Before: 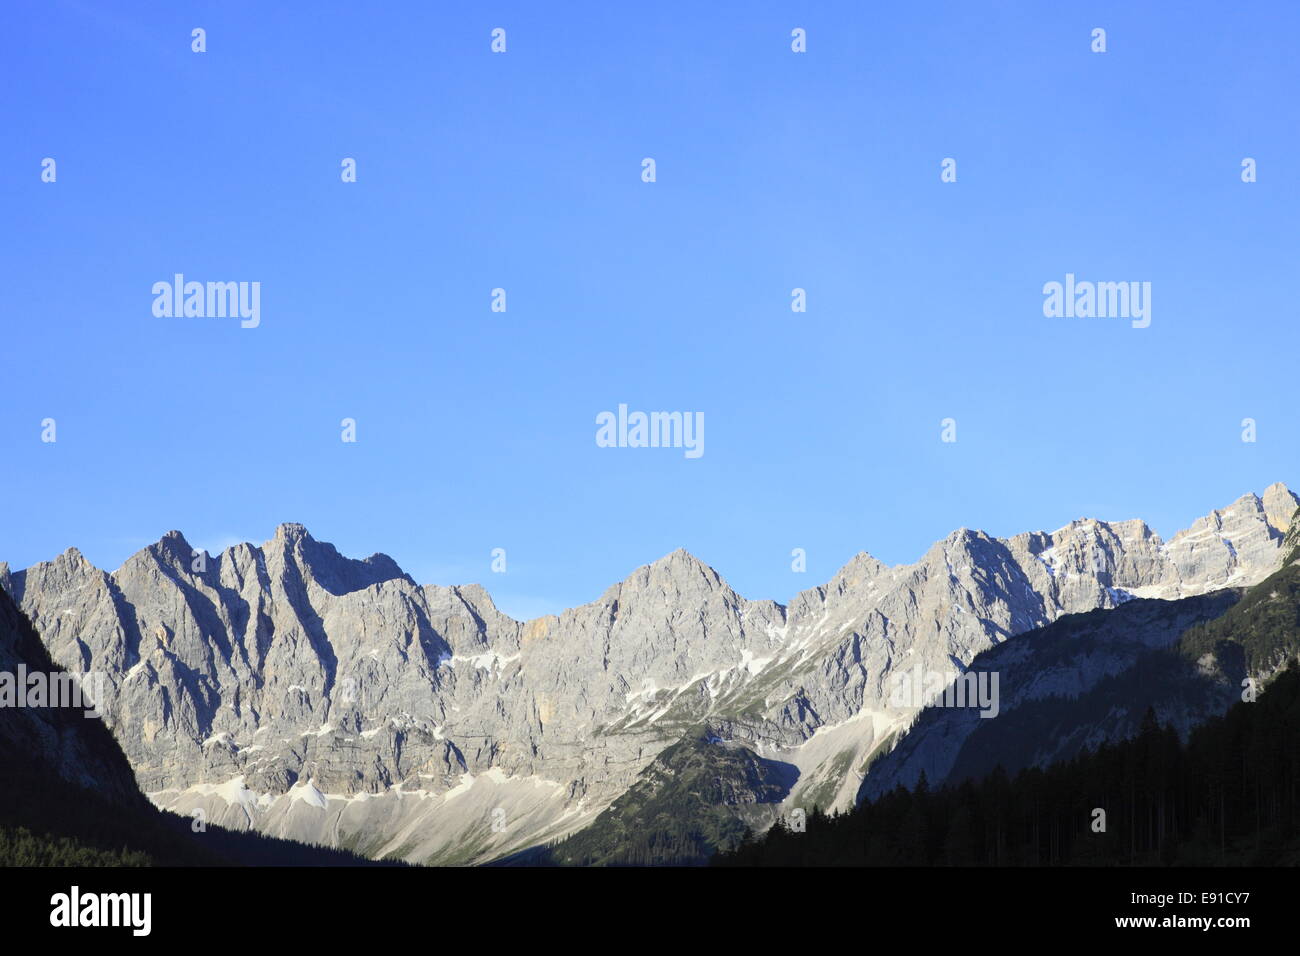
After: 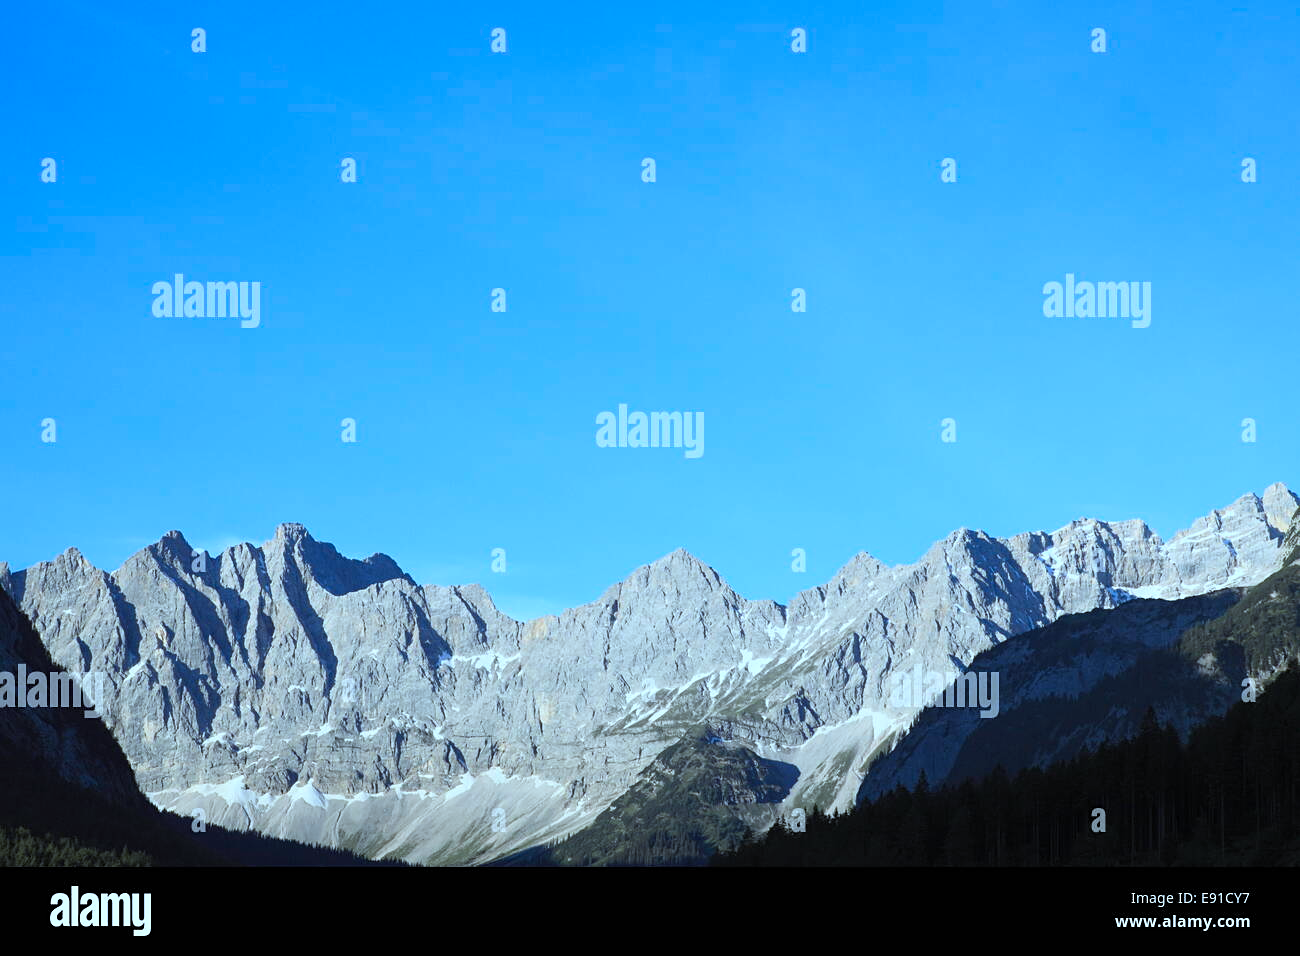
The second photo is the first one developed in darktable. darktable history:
color correction: highlights a* -9.59, highlights b* -21.05
sharpen: amount 0.205
